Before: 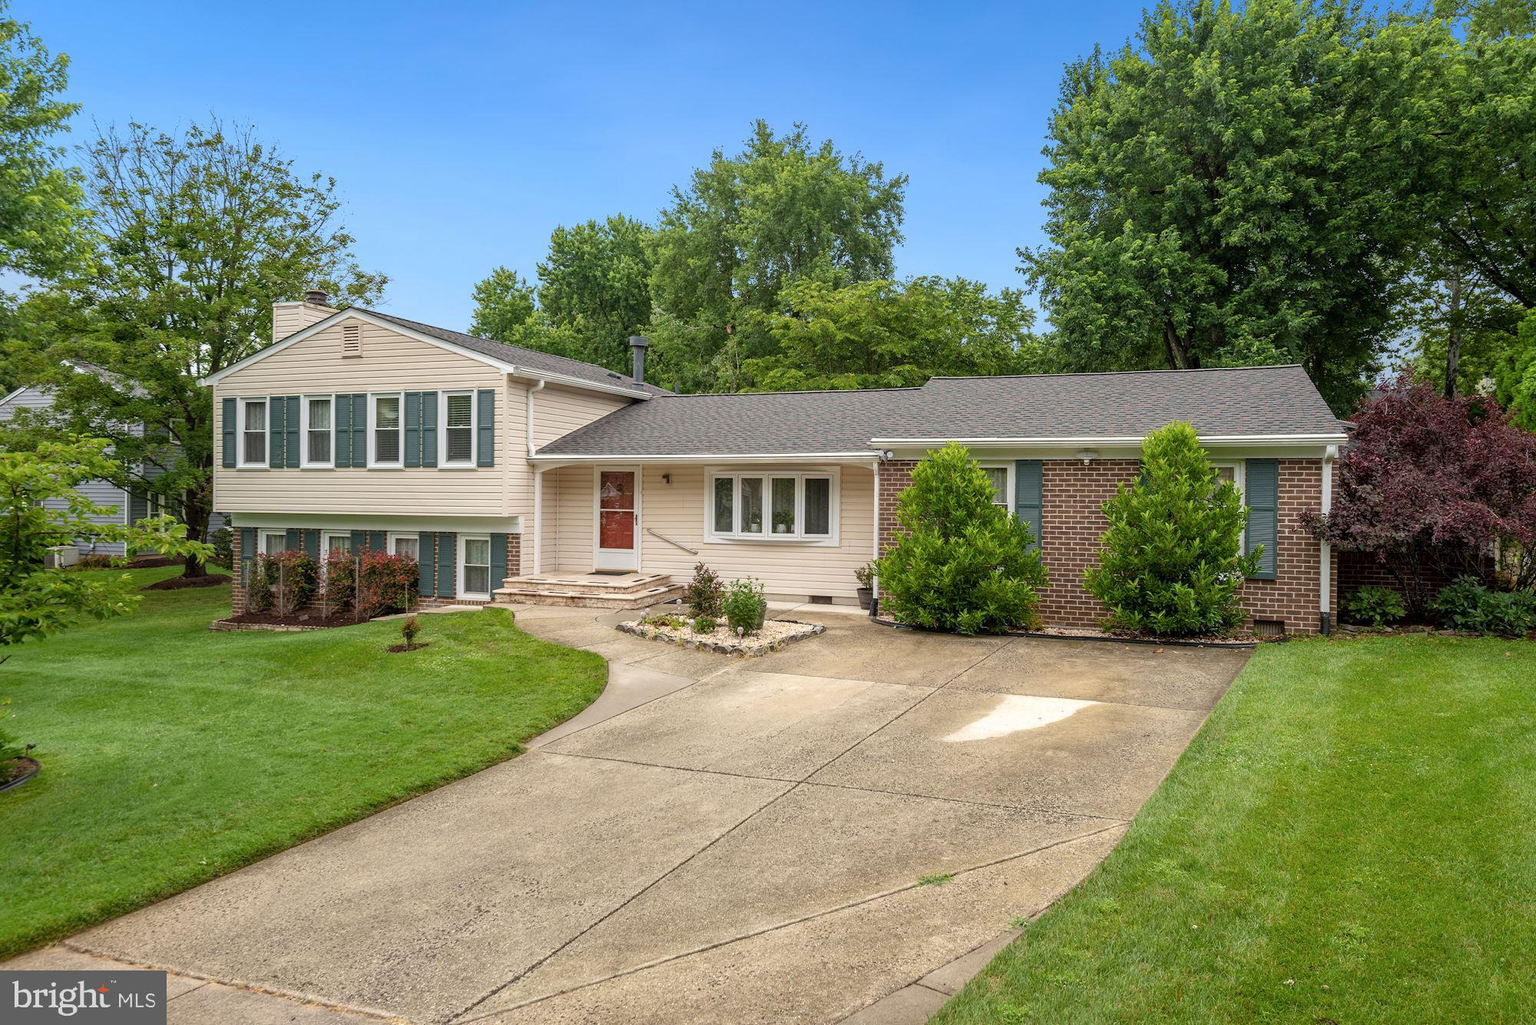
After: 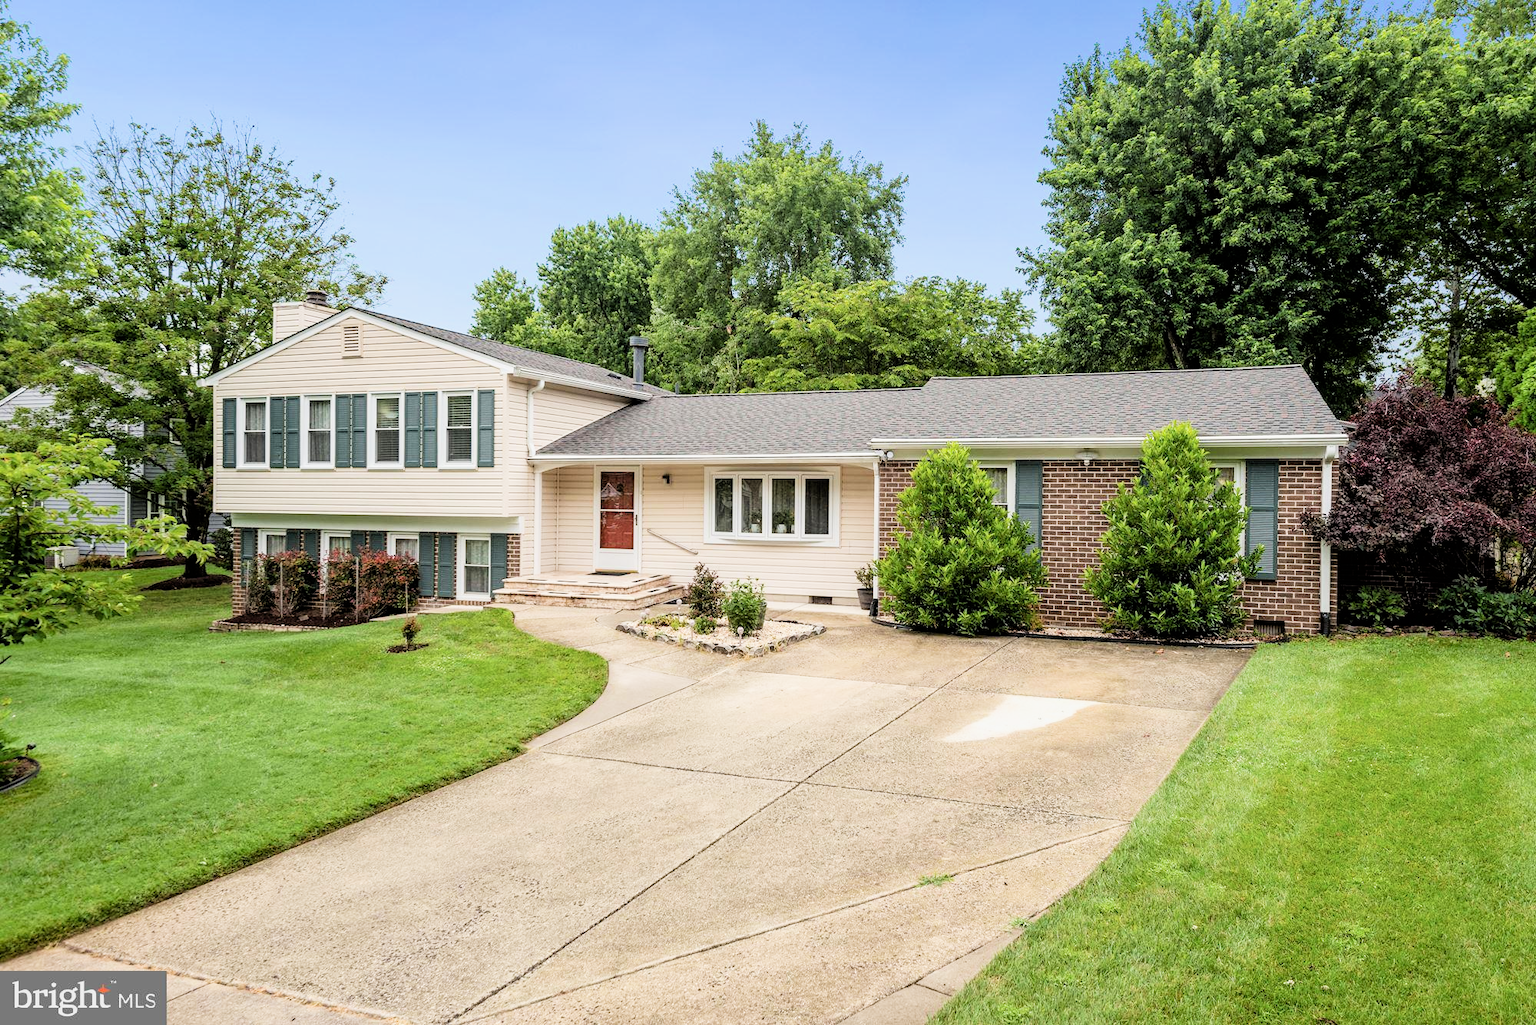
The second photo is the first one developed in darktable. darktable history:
filmic rgb: black relative exposure -5.06 EV, white relative exposure 3.96 EV, hardness 2.9, contrast 1.409, highlights saturation mix -30.65%
exposure: black level correction 0, exposure 0.699 EV, compensate highlight preservation false
